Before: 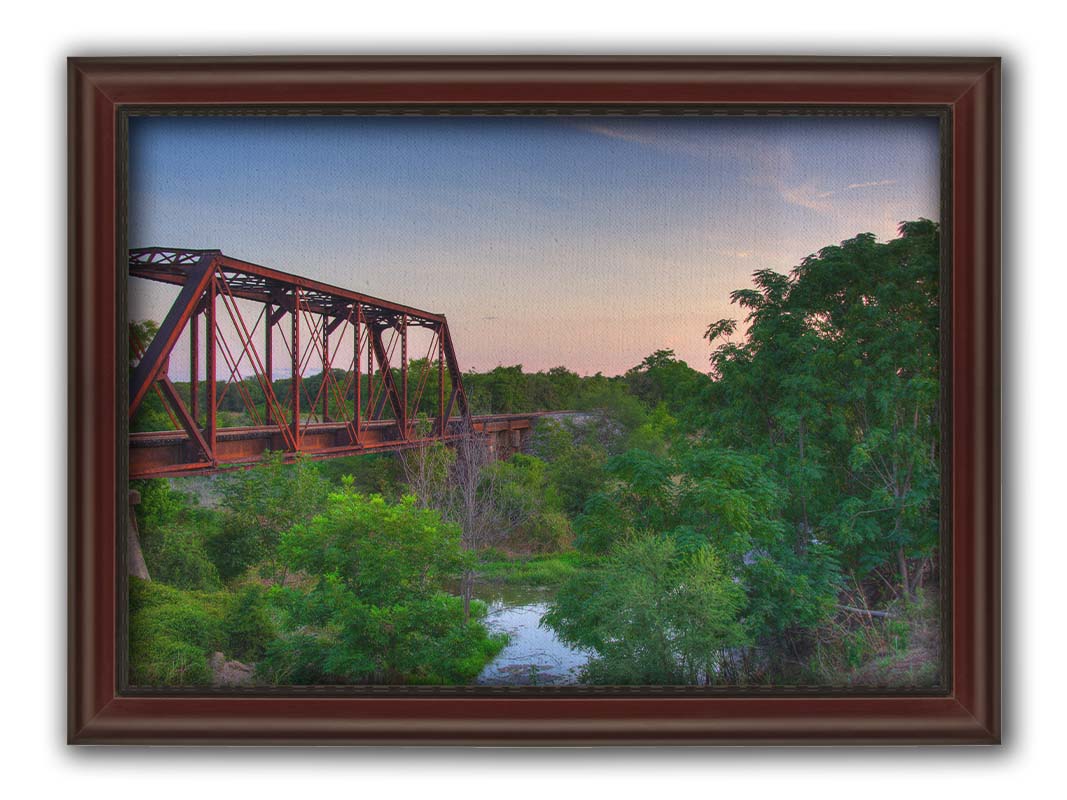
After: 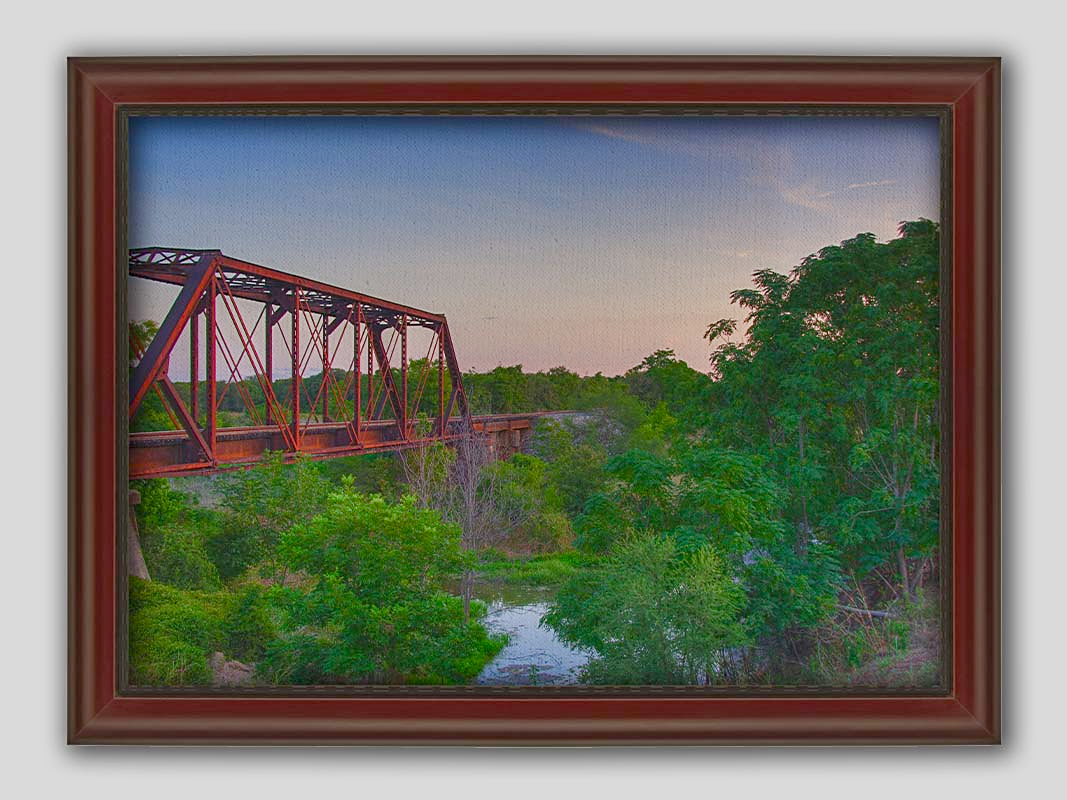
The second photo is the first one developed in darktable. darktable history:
color balance rgb: perceptual saturation grading › global saturation 0.373%, perceptual saturation grading › highlights -33.354%, perceptual saturation grading › mid-tones 15.051%, perceptual saturation grading › shadows 48.634%, contrast -20.052%
sharpen: on, module defaults
